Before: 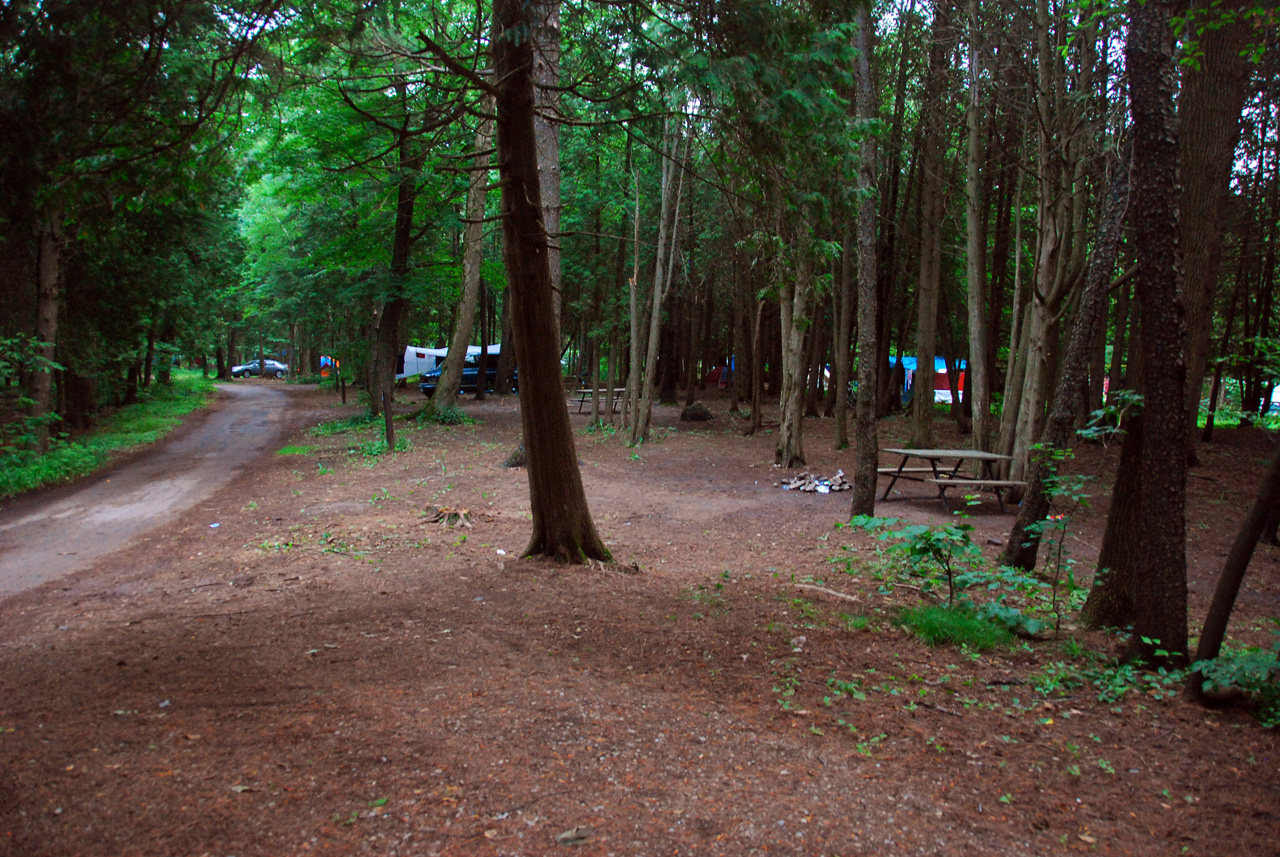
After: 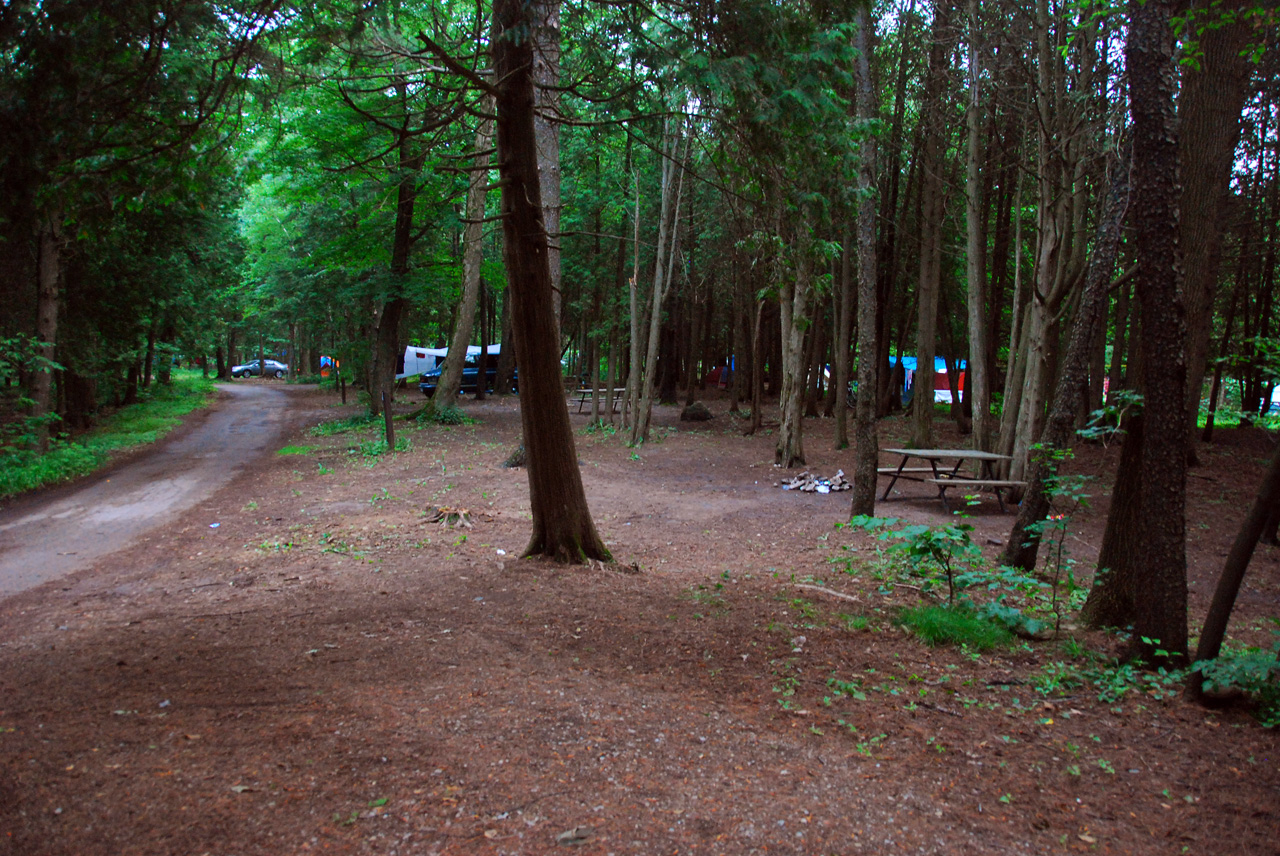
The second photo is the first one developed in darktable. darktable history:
crop: bottom 0.071%
white balance: red 0.974, blue 1.044
